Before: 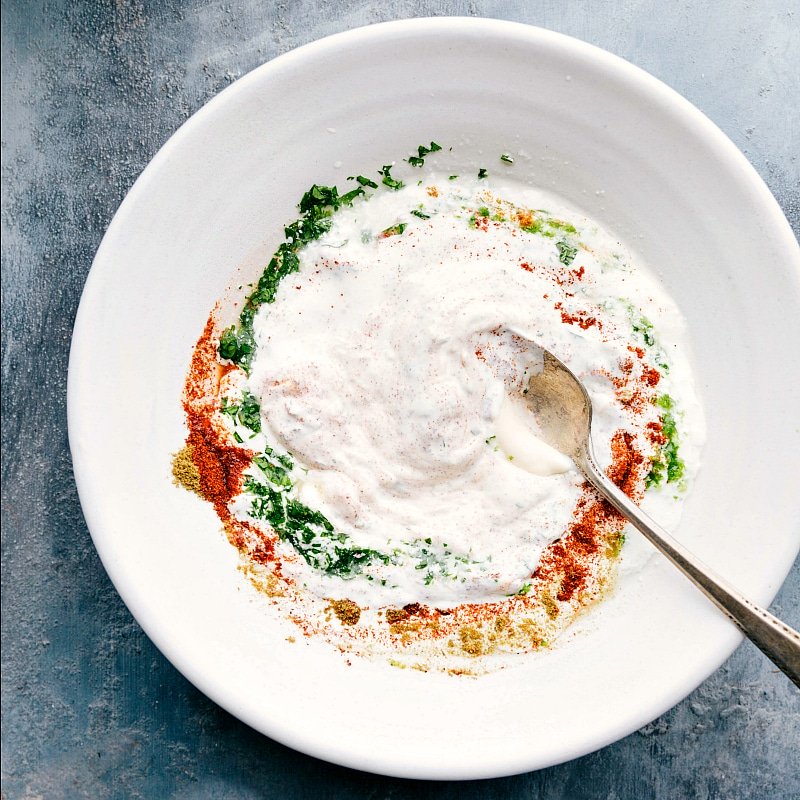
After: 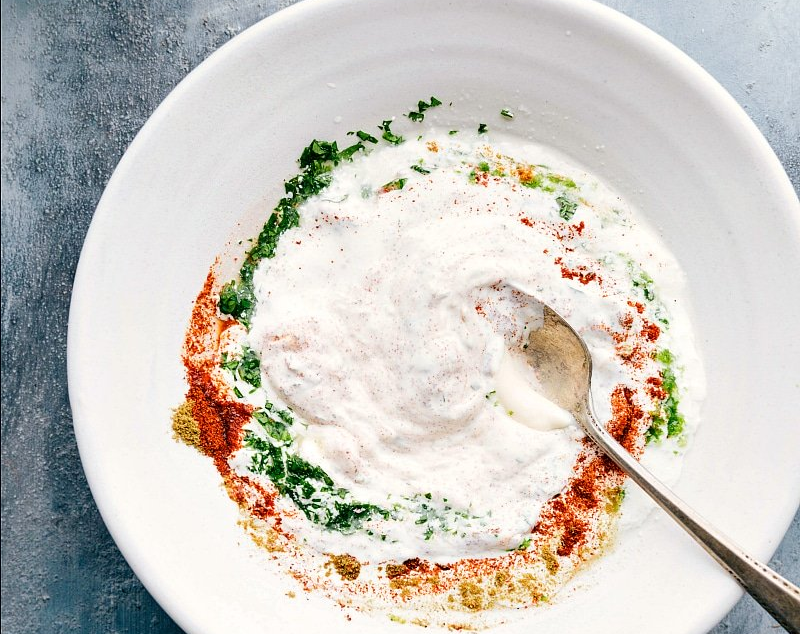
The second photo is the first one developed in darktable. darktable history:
crop and rotate: top 5.659%, bottom 14.987%
